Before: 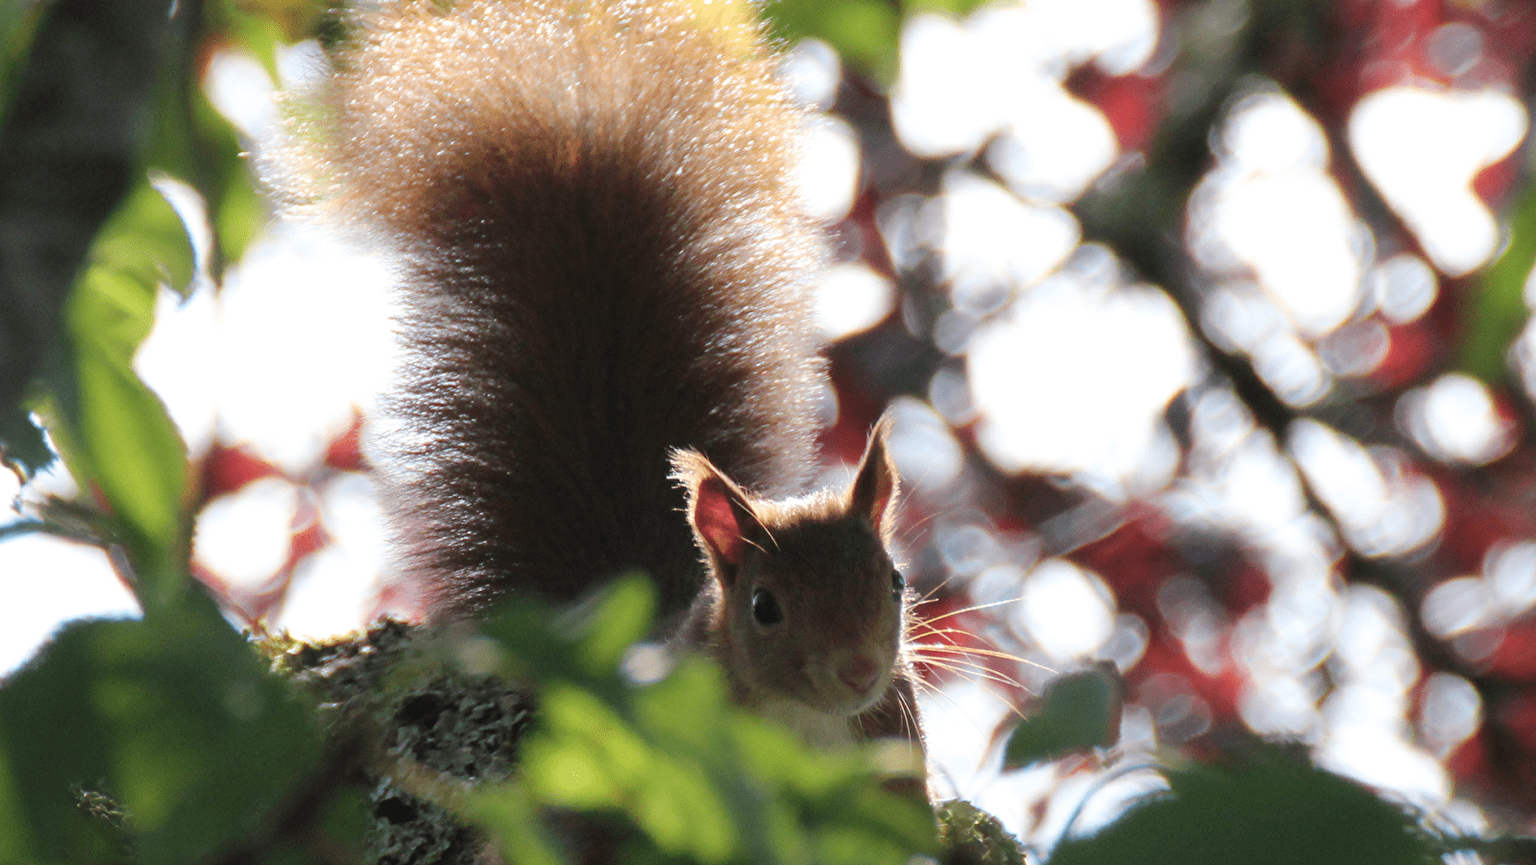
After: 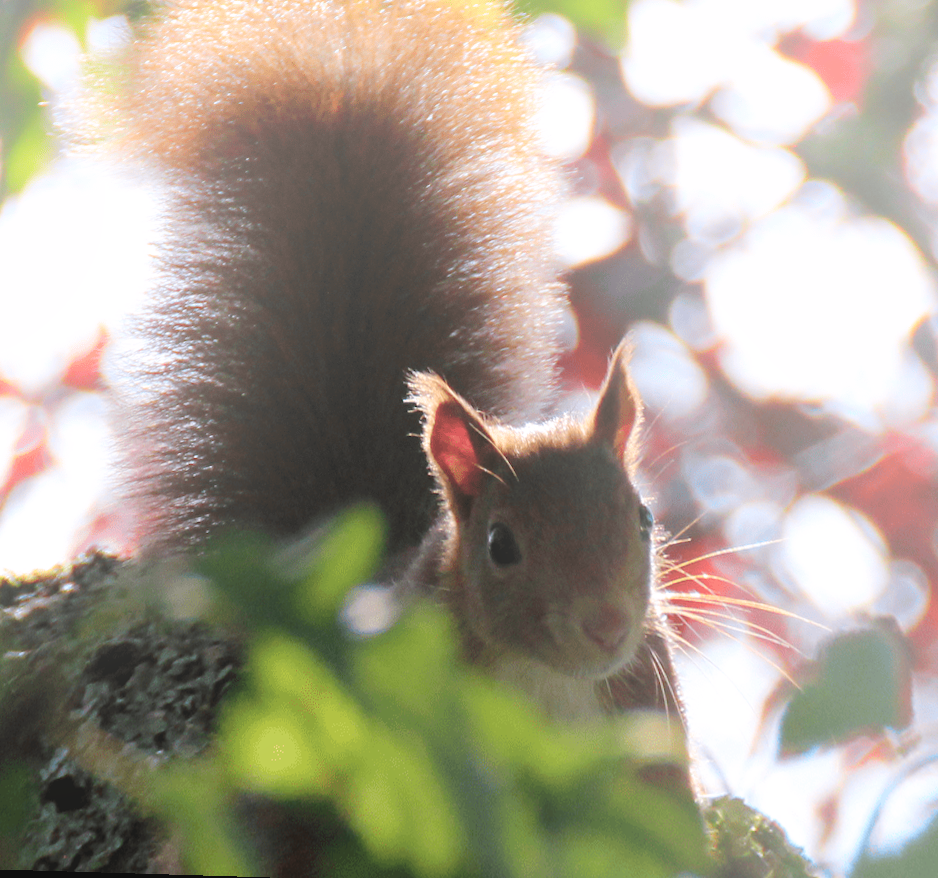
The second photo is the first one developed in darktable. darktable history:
bloom: size 38%, threshold 95%, strength 30%
crop and rotate: left 9.061%, right 20.142%
white balance: red 1.009, blue 1.027
rotate and perspective: rotation 0.72°, lens shift (vertical) -0.352, lens shift (horizontal) -0.051, crop left 0.152, crop right 0.859, crop top 0.019, crop bottom 0.964
